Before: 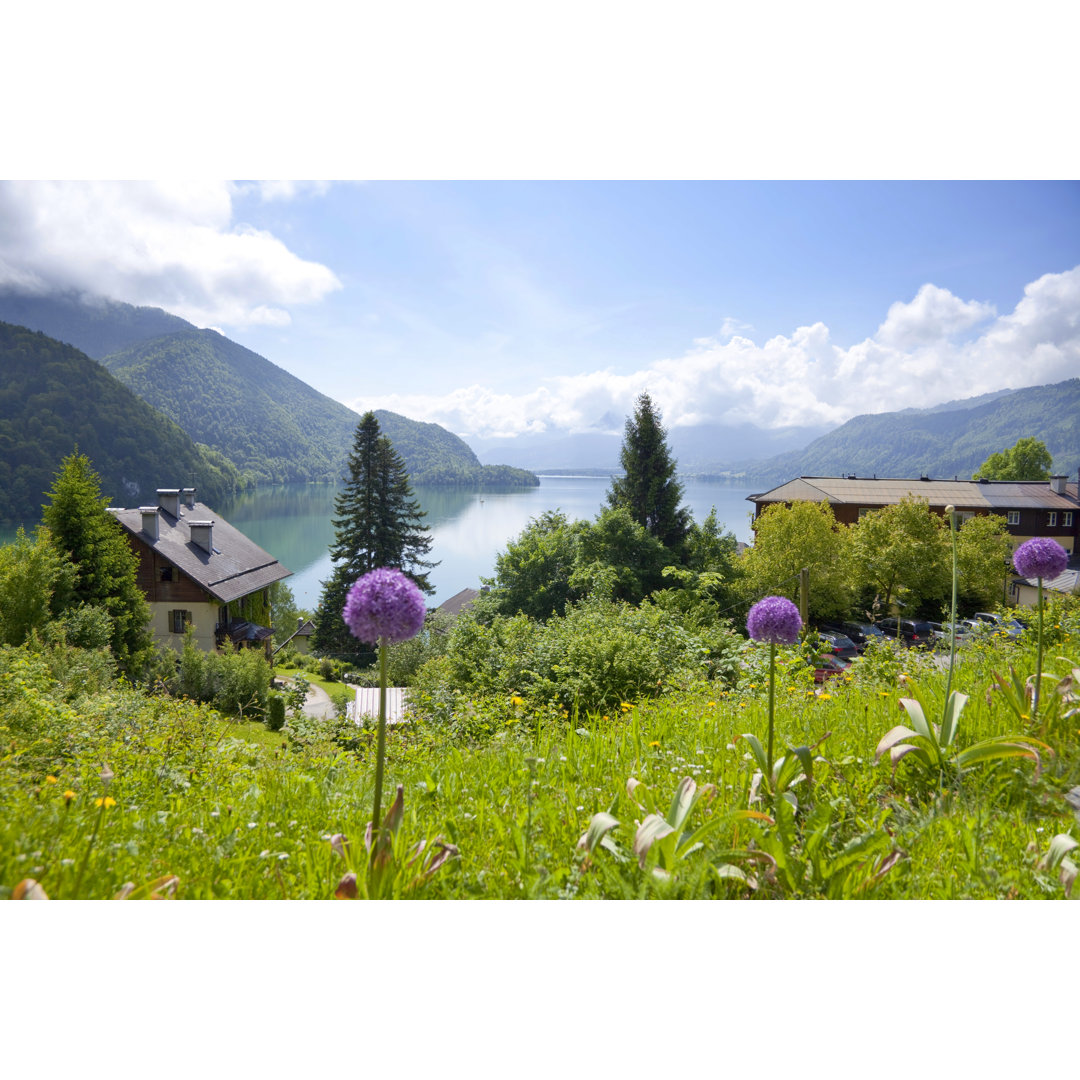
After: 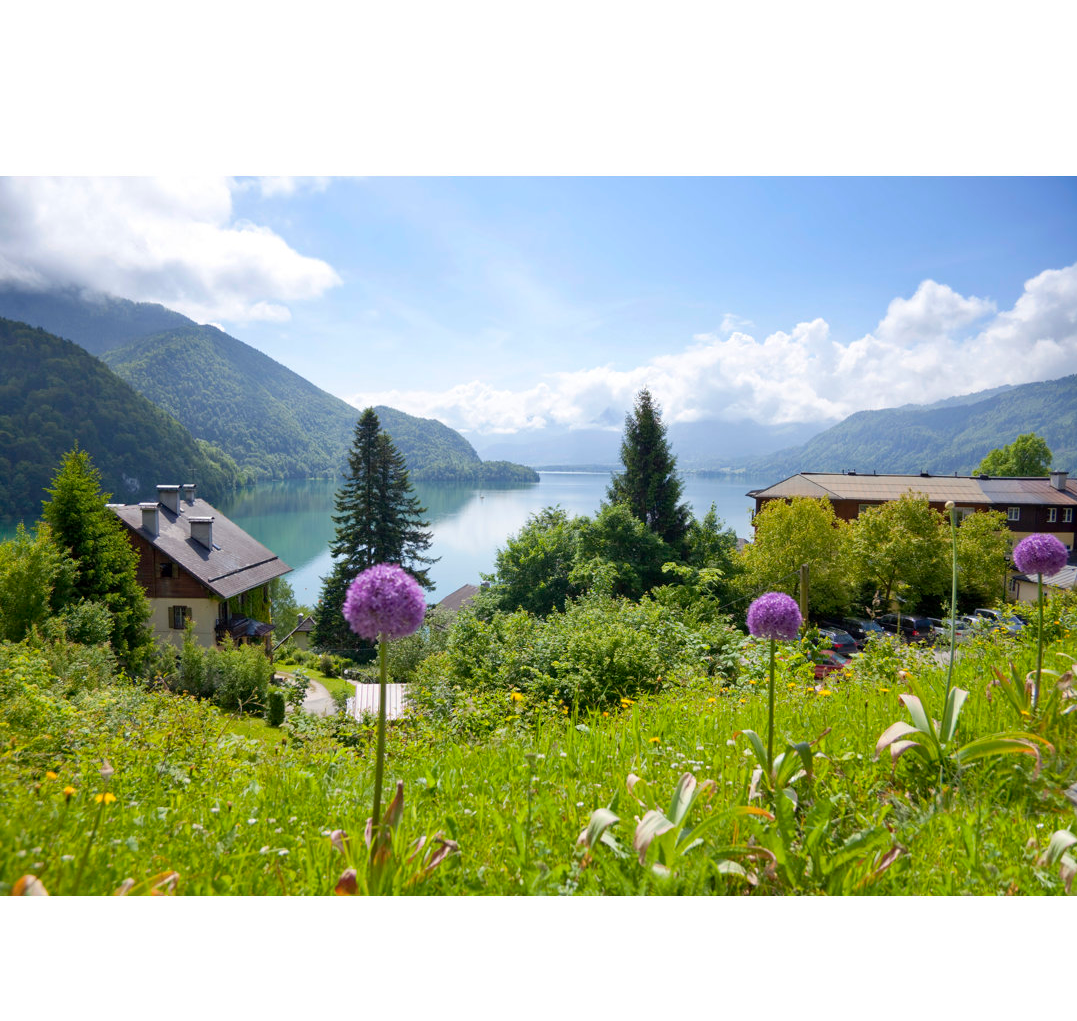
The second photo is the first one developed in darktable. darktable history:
crop: top 0.439%, right 0.257%, bottom 5.017%
